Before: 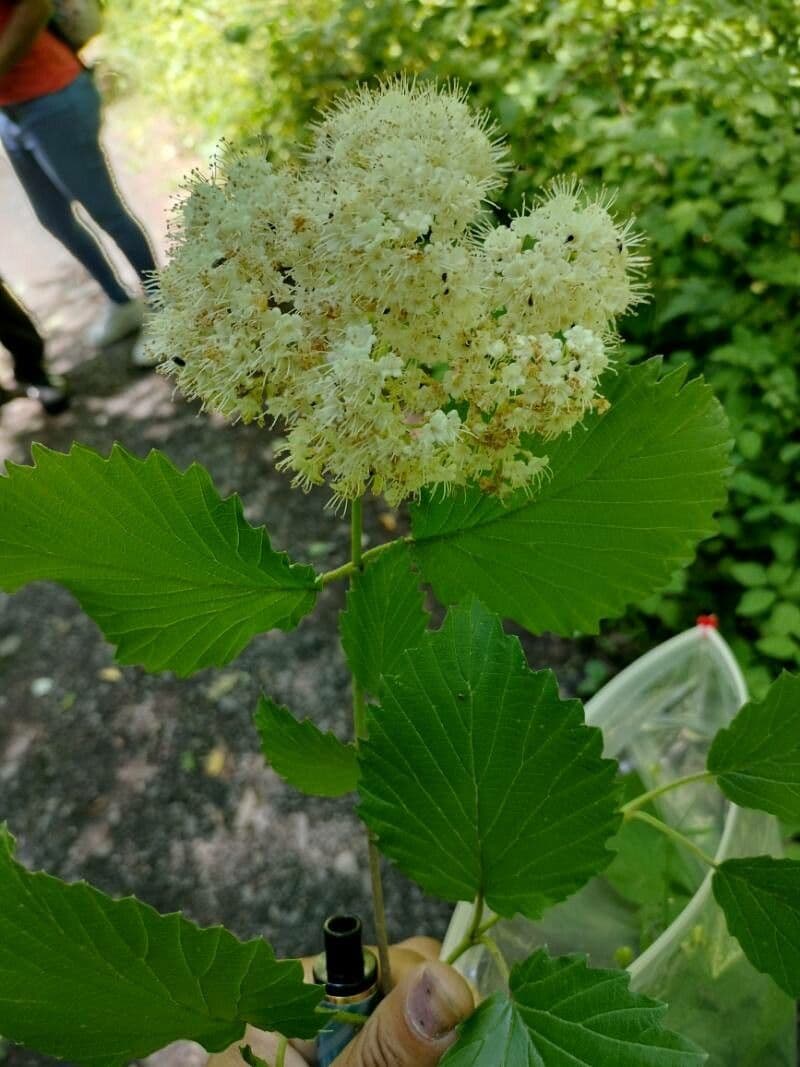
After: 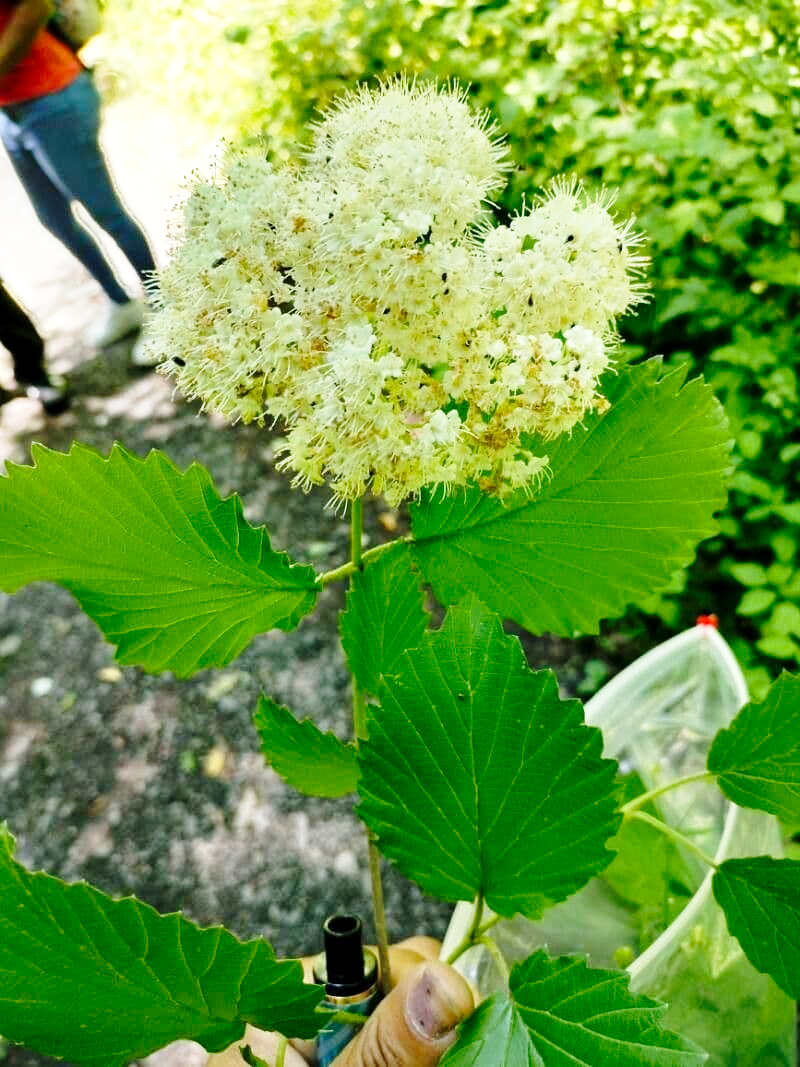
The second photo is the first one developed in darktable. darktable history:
exposure: black level correction 0.001, exposure 0.5 EV, compensate exposure bias true, compensate highlight preservation false
base curve: curves: ch0 [(0, 0) (0.028, 0.03) (0.121, 0.232) (0.46, 0.748) (0.859, 0.968) (1, 1)], preserve colors none
